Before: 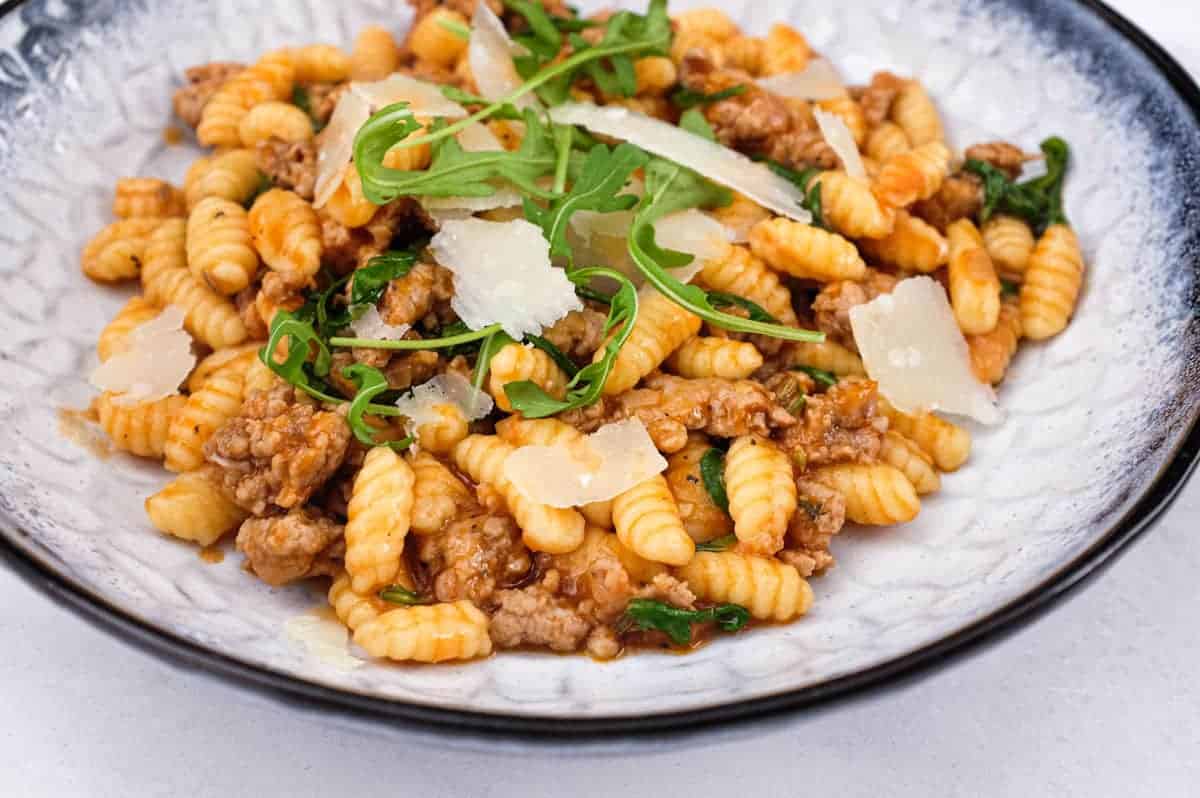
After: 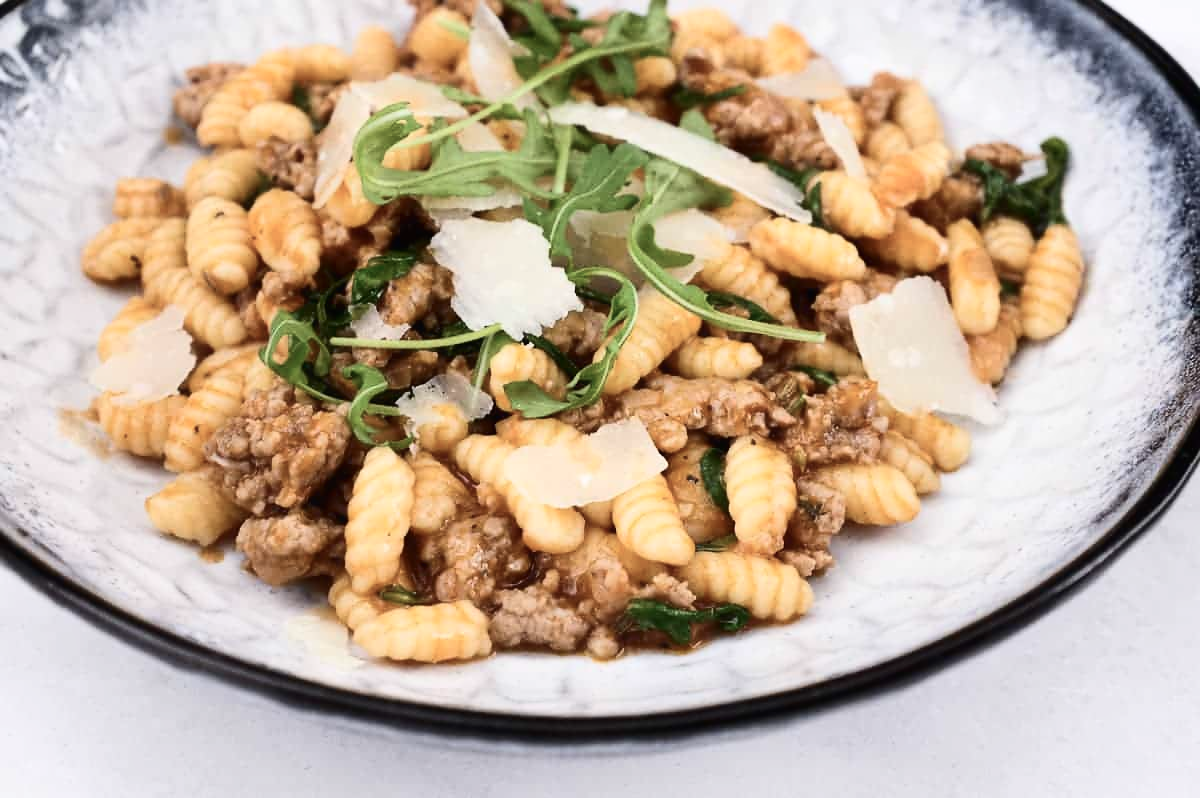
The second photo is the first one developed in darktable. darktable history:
contrast brightness saturation: contrast 0.25, saturation -0.31
sharpen: radius 1, threshold 1
contrast equalizer: octaves 7, y [[0.502, 0.505, 0.512, 0.529, 0.564, 0.588], [0.5 ×6], [0.502, 0.505, 0.512, 0.529, 0.564, 0.588], [0, 0.001, 0.001, 0.004, 0.008, 0.011], [0, 0.001, 0.001, 0.004, 0.008, 0.011]], mix -1
